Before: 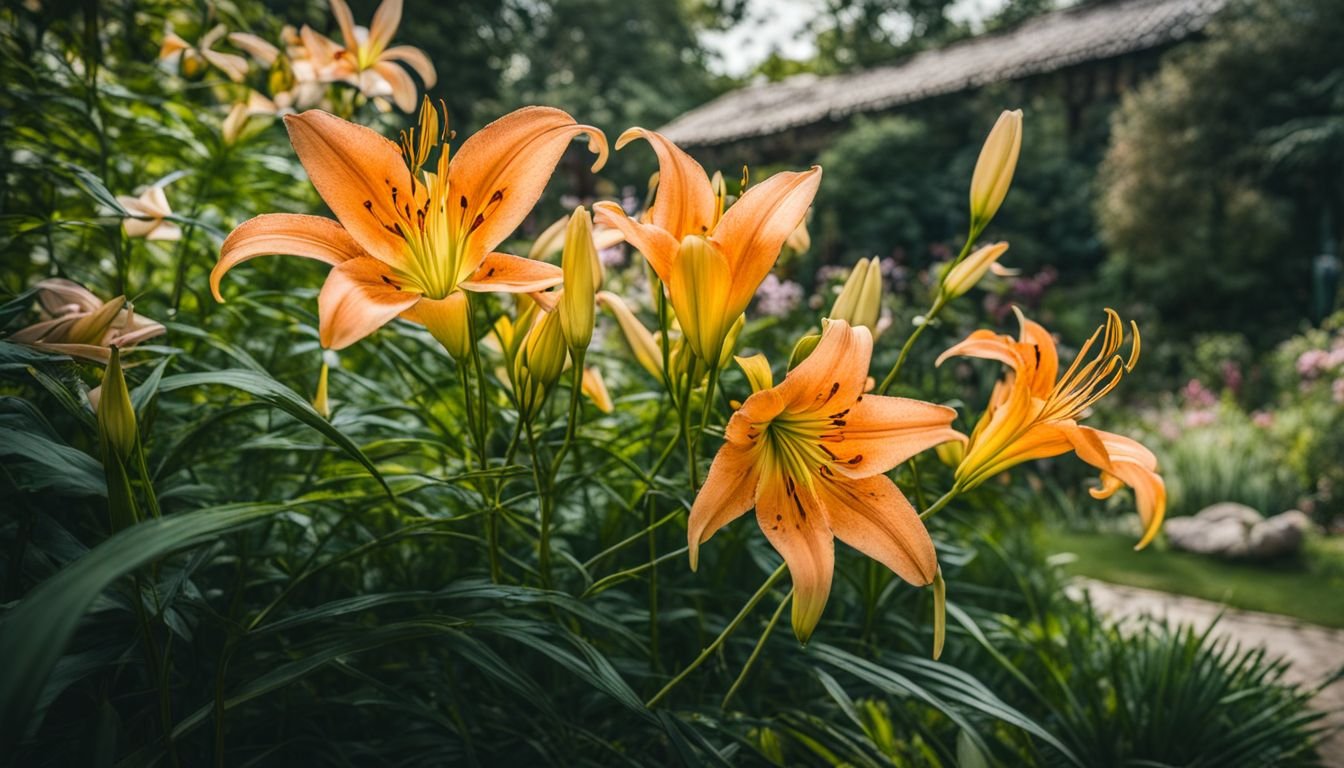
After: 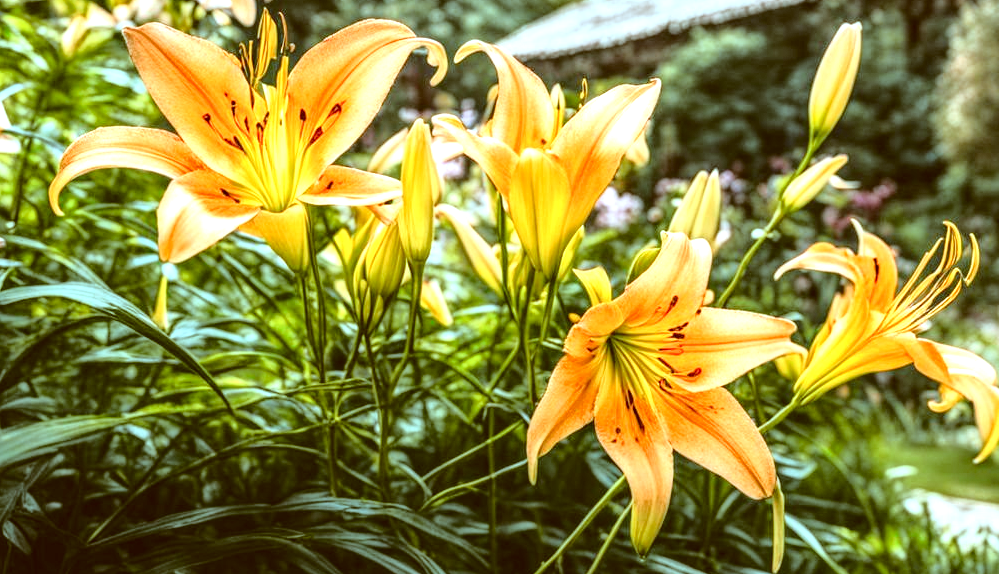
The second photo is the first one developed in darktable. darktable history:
crop and rotate: left 12.022%, top 11.375%, right 13.608%, bottom 13.809%
exposure: exposure 0.768 EV, compensate highlight preservation false
color correction: highlights a* -14.3, highlights b* -16.18, shadows a* 10.5, shadows b* 29.68
tone curve: curves: ch0 [(0.003, 0.015) (0.104, 0.07) (0.236, 0.218) (0.401, 0.443) (0.495, 0.55) (0.65, 0.68) (0.832, 0.858) (1, 0.977)]; ch1 [(0, 0) (0.161, 0.092) (0.35, 0.33) (0.379, 0.401) (0.45, 0.466) (0.489, 0.499) (0.55, 0.56) (0.621, 0.615) (0.718, 0.734) (1, 1)]; ch2 [(0, 0) (0.369, 0.427) (0.44, 0.434) (0.502, 0.501) (0.557, 0.55) (0.586, 0.59) (1, 1)], color space Lab, independent channels, preserve colors none
local contrast: on, module defaults
tone equalizer: -8 EV -0.443 EV, -7 EV -0.419 EV, -6 EV -0.357 EV, -5 EV -0.191 EV, -3 EV 0.196 EV, -2 EV 0.336 EV, -1 EV 0.403 EV, +0 EV 0.44 EV
contrast brightness saturation: saturation 0.096
